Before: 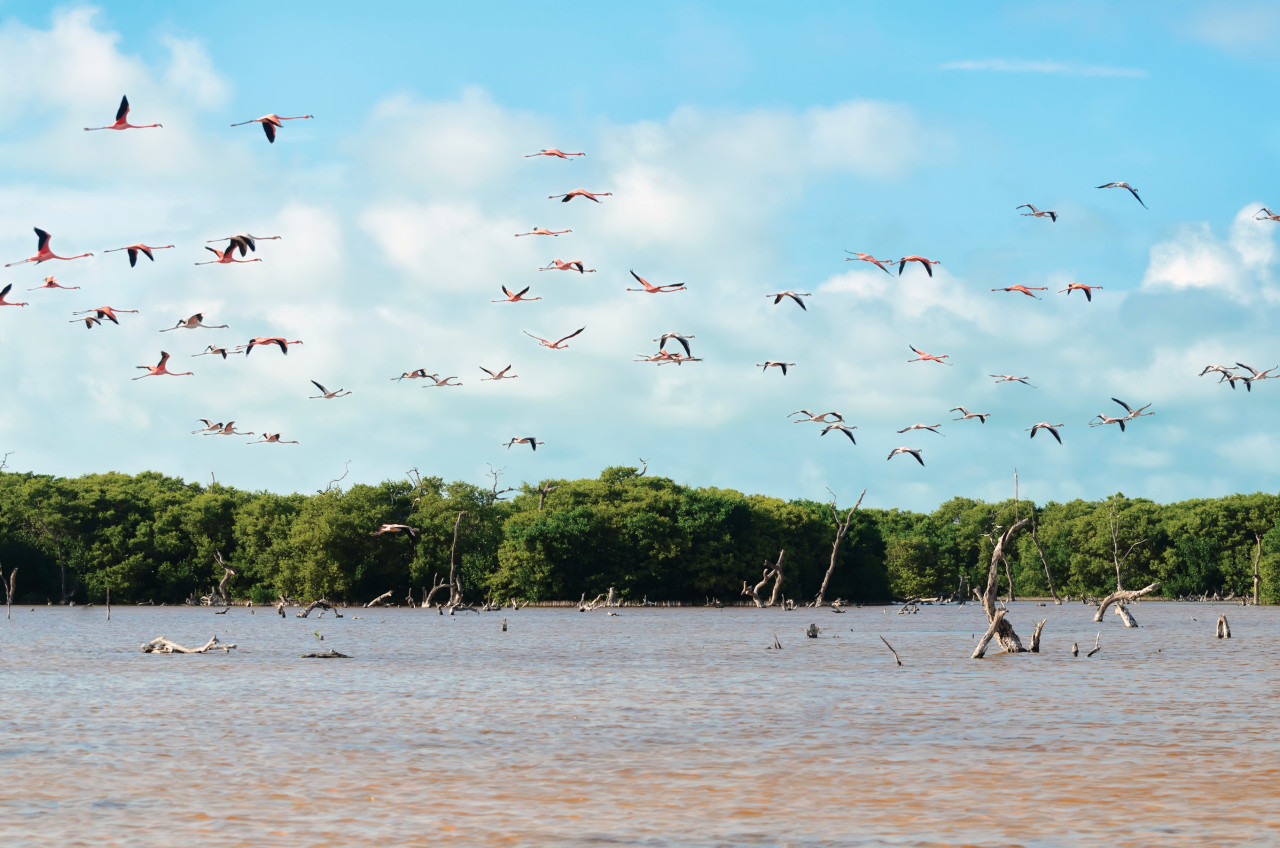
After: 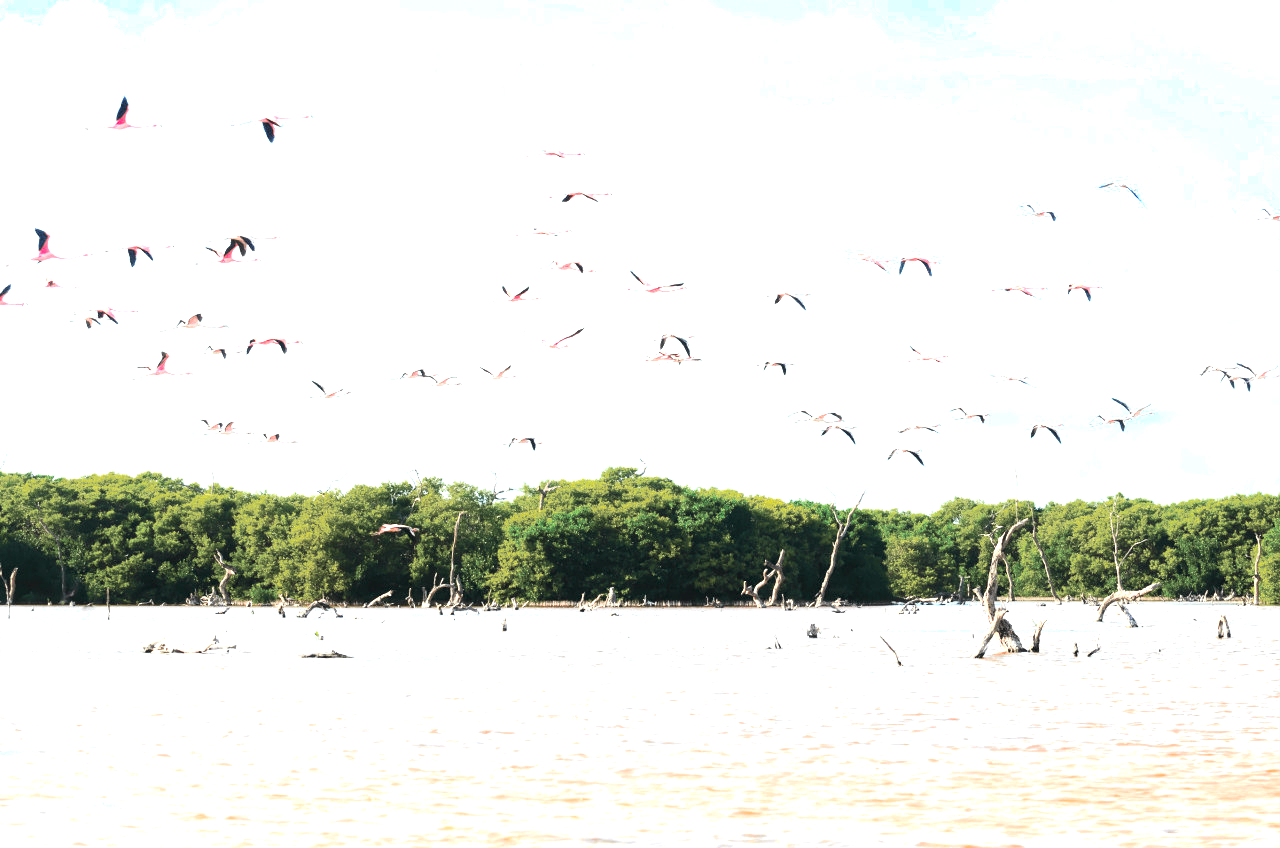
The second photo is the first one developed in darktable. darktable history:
color zones: curves: ch0 [(0.203, 0.433) (0.607, 0.517) (0.697, 0.696) (0.705, 0.897)]
exposure: black level correction 0, exposure 1.9 EV, compensate highlight preservation false
tone curve: curves: ch0 [(0, 0) (0.058, 0.037) (0.214, 0.183) (0.304, 0.288) (0.561, 0.554) (0.687, 0.677) (0.768, 0.768) (0.858, 0.861) (0.987, 0.945)]; ch1 [(0, 0) (0.172, 0.123) (0.312, 0.296) (0.432, 0.448) (0.471, 0.469) (0.502, 0.5) (0.521, 0.505) (0.565, 0.569) (0.663, 0.663) (0.703, 0.721) (0.857, 0.917) (1, 1)]; ch2 [(0, 0) (0.411, 0.424) (0.485, 0.497) (0.502, 0.5) (0.517, 0.511) (0.556, 0.551) (0.626, 0.594) (0.709, 0.661) (1, 1)], color space Lab, independent channels, preserve colors none
